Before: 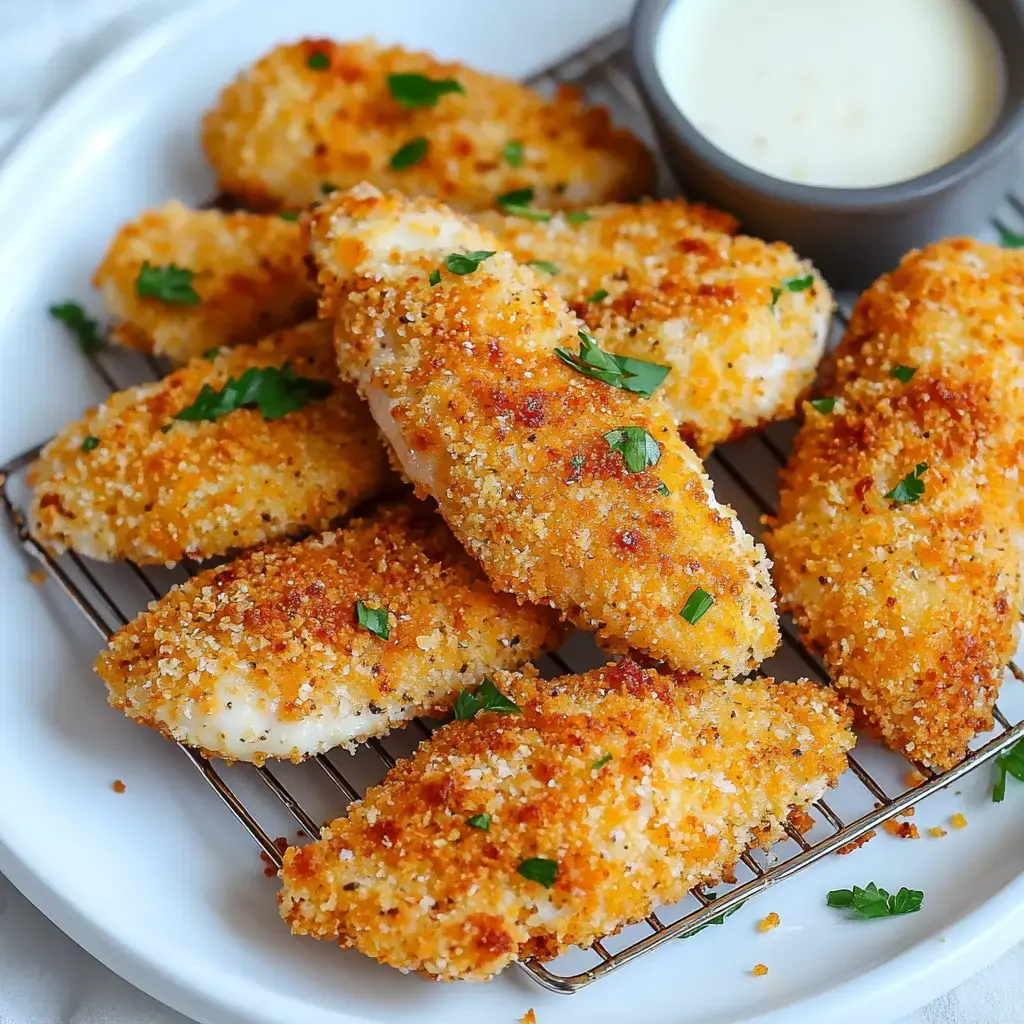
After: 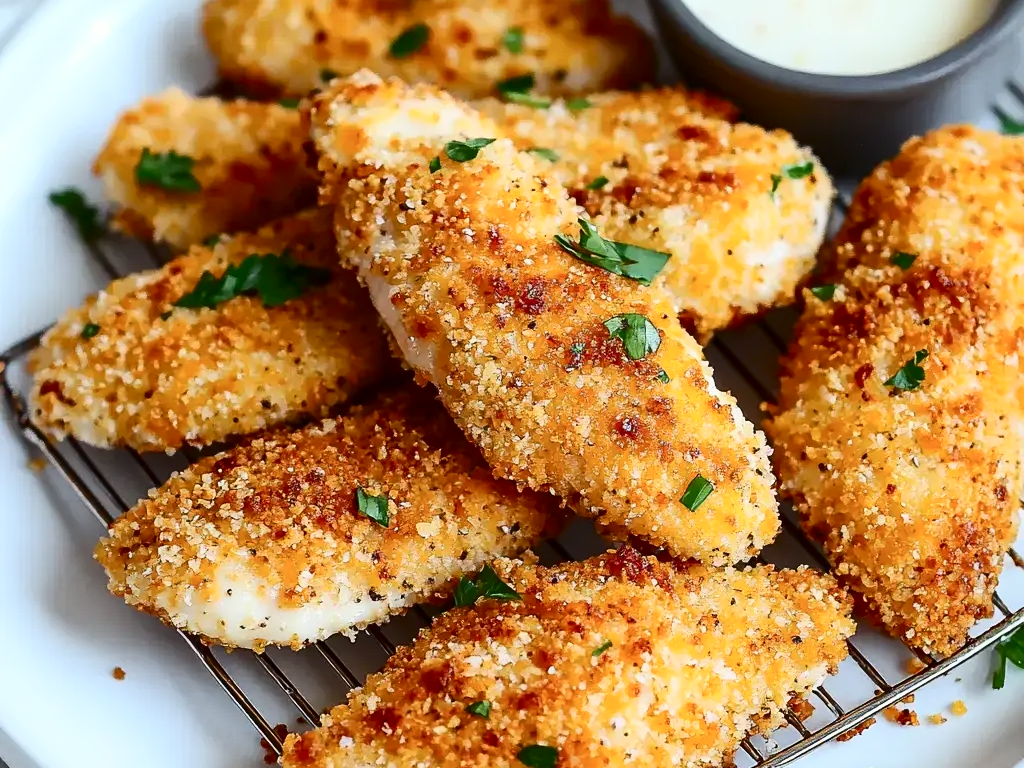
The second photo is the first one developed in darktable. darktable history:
color calibration: x 0.342, y 0.356, temperature 5107.42 K
crop: top 11.044%, bottom 13.876%
contrast brightness saturation: contrast 0.273
